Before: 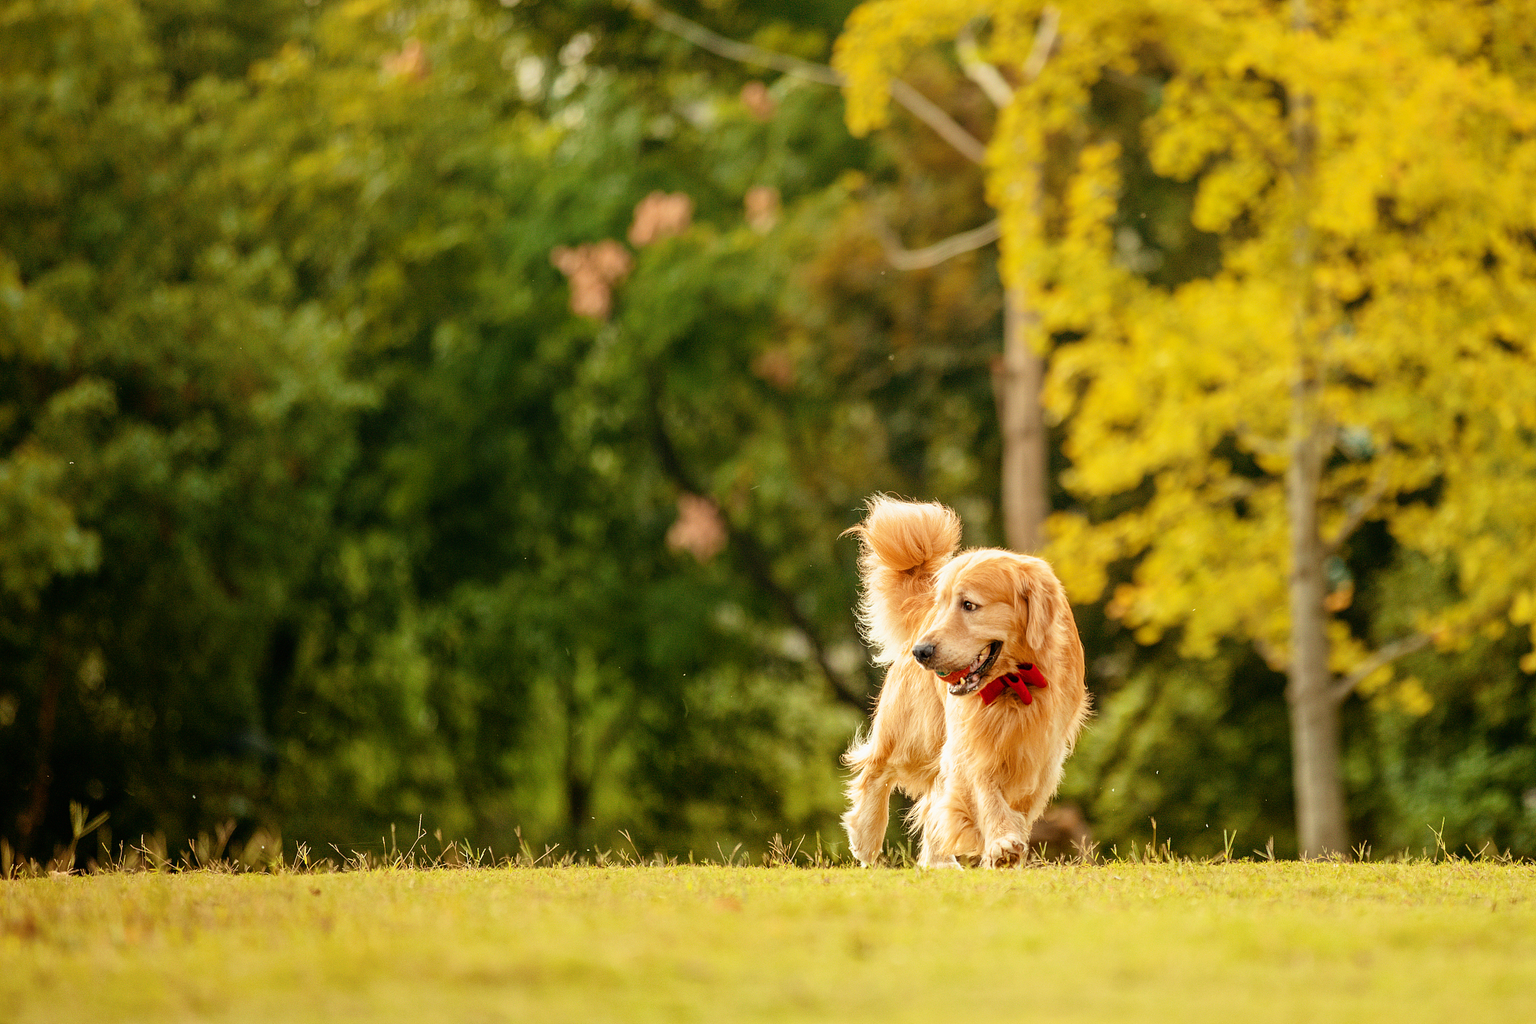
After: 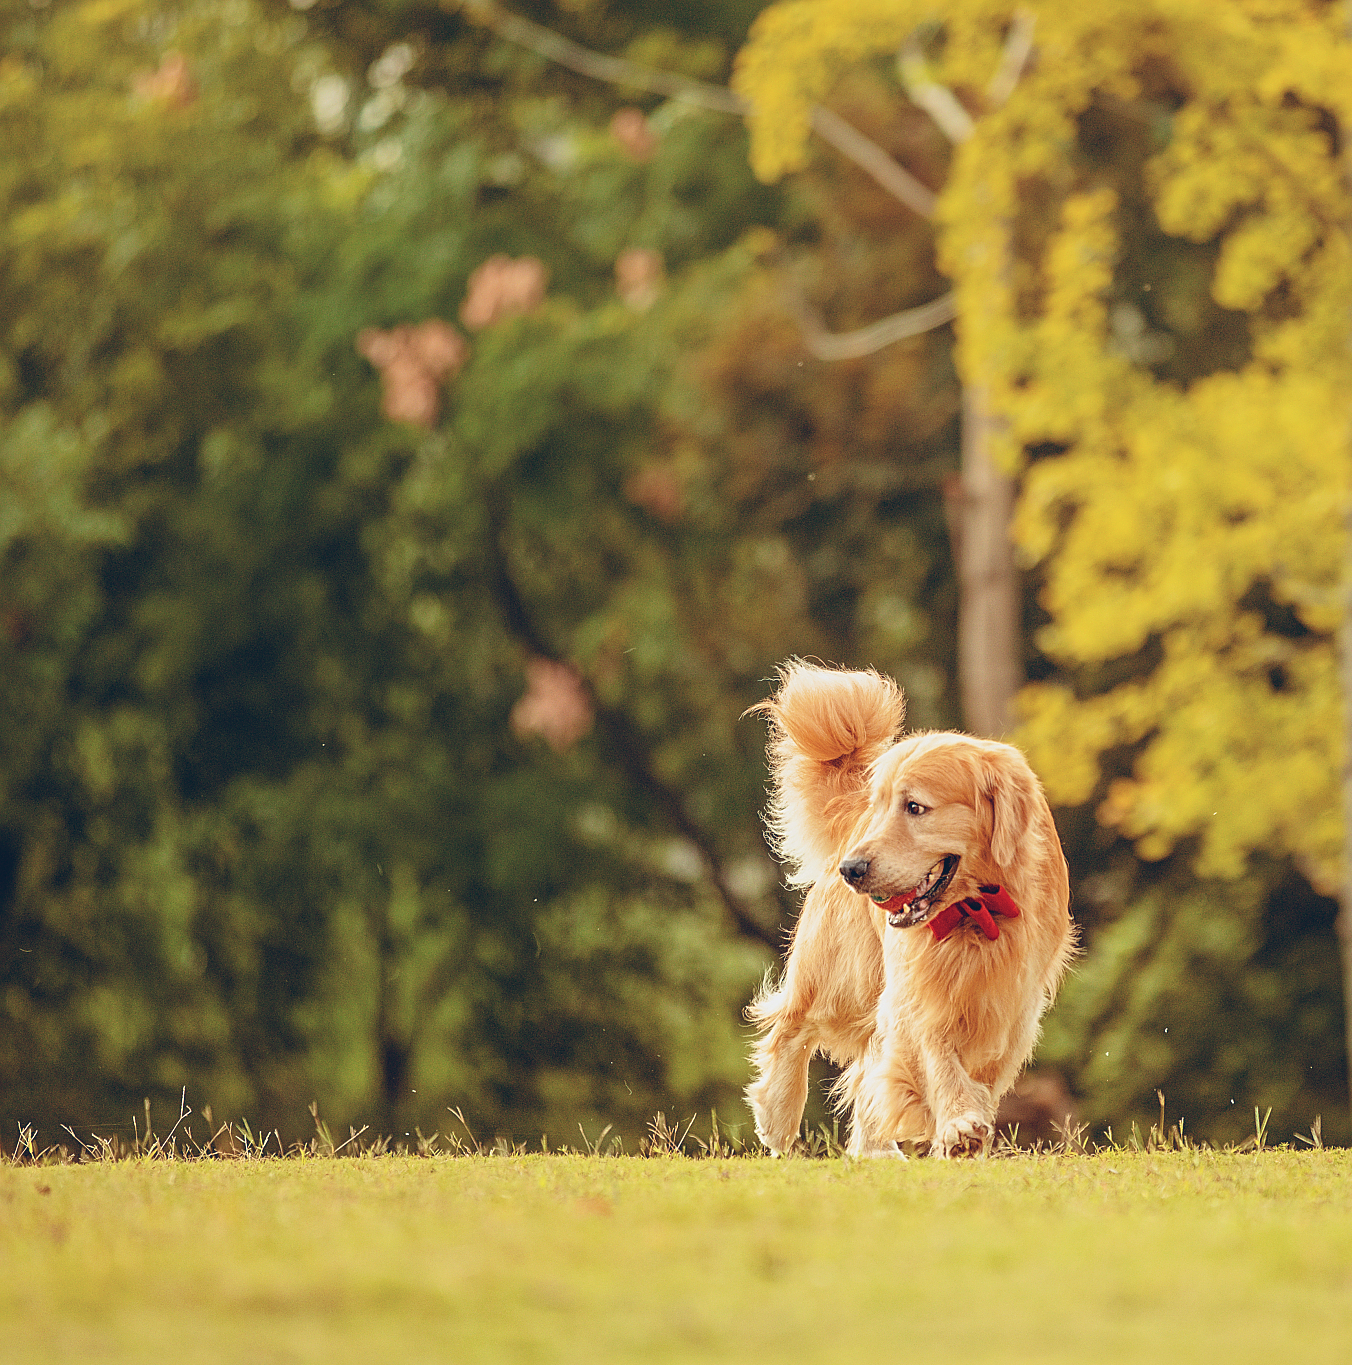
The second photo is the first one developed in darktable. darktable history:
color balance rgb: shadows lift › chroma 9.92%, shadows lift › hue 45.12°, power › luminance 3.26%, power › hue 231.93°, global offset › luminance 0.4%, global offset › chroma 0.21%, global offset › hue 255.02°
tone equalizer: on, module defaults
crop and rotate: left 18.442%, right 15.508%
contrast brightness saturation: contrast -0.1, saturation -0.1
sharpen: on, module defaults
